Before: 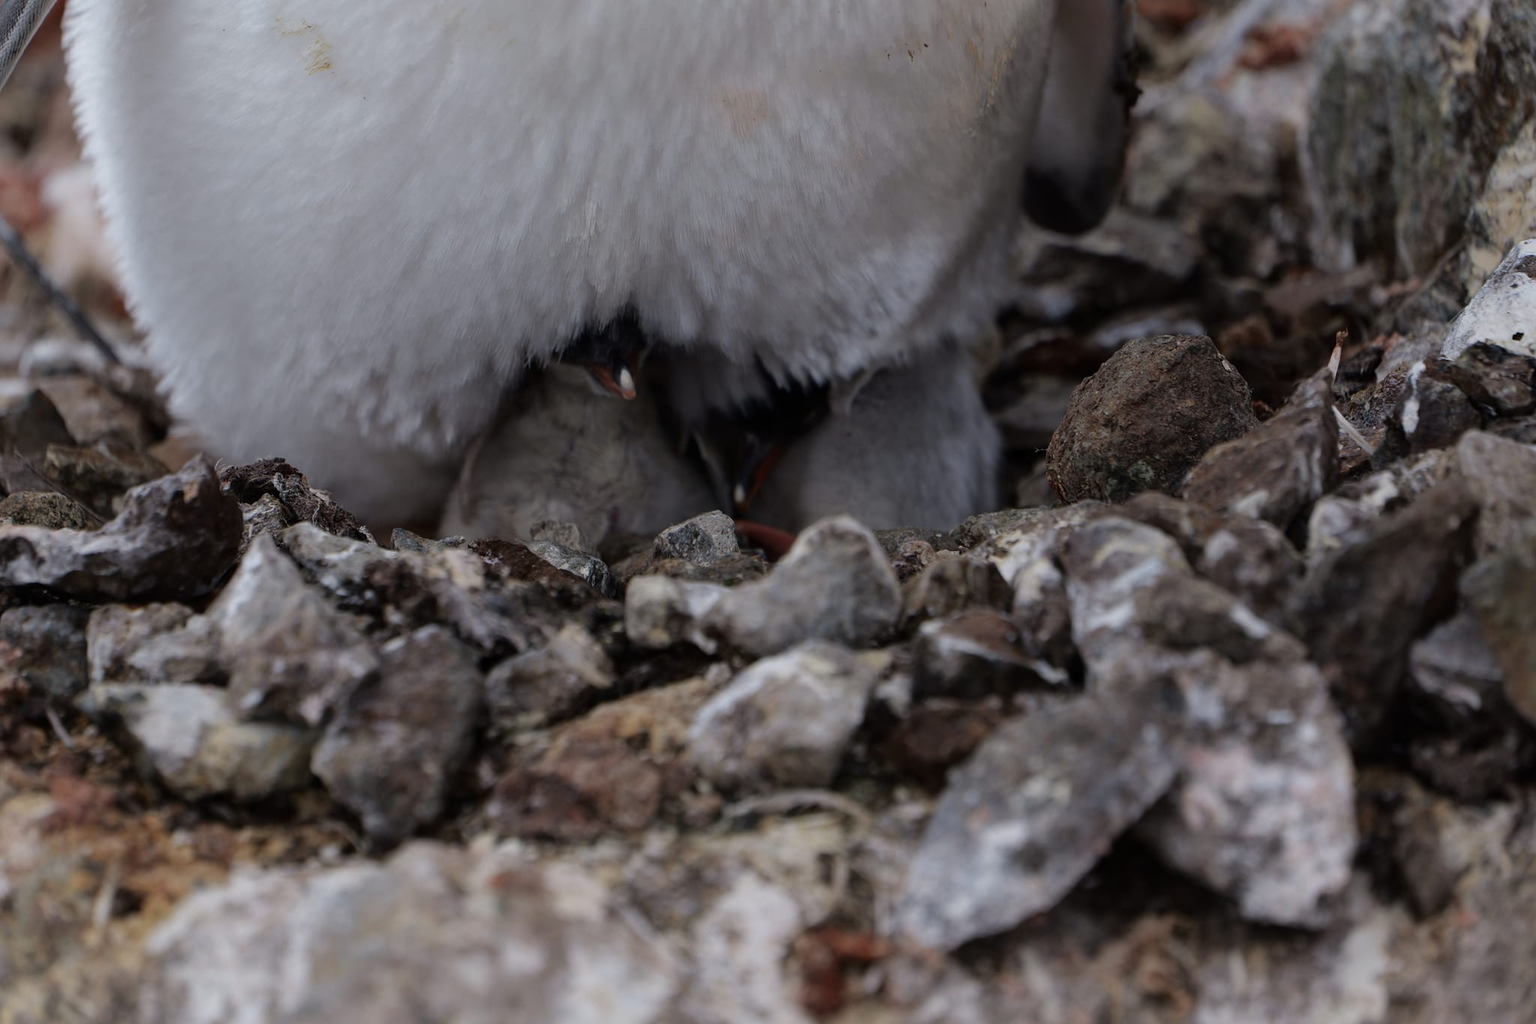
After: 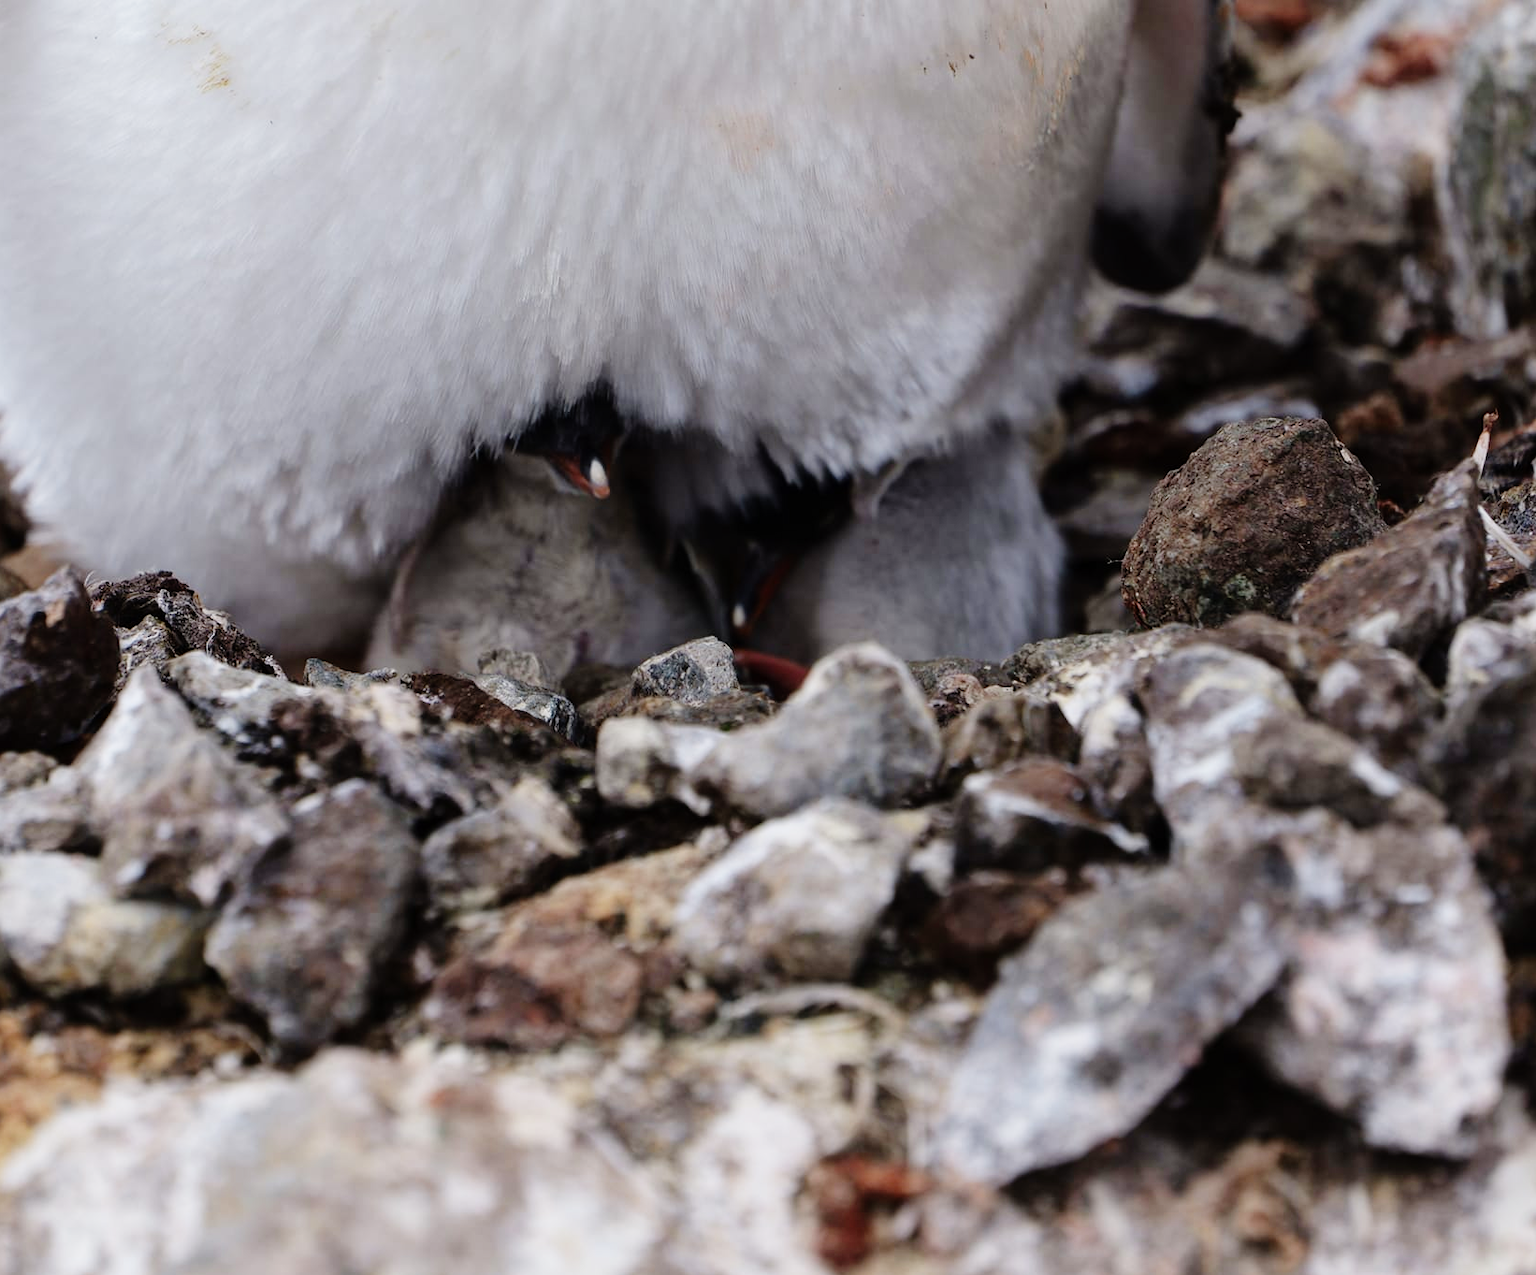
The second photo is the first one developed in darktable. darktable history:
crop and rotate: left 9.597%, right 10.195%
base curve: curves: ch0 [(0, 0) (0.008, 0.007) (0.022, 0.029) (0.048, 0.089) (0.092, 0.197) (0.191, 0.399) (0.275, 0.534) (0.357, 0.65) (0.477, 0.78) (0.542, 0.833) (0.799, 0.973) (1, 1)], preserve colors none
